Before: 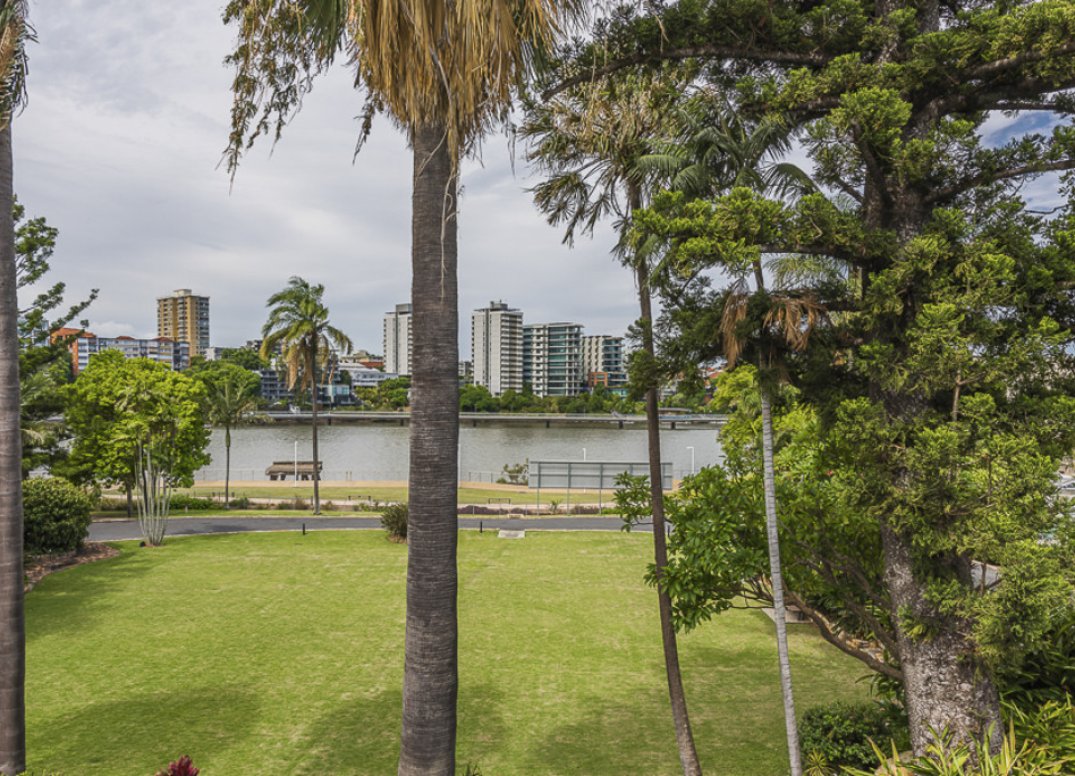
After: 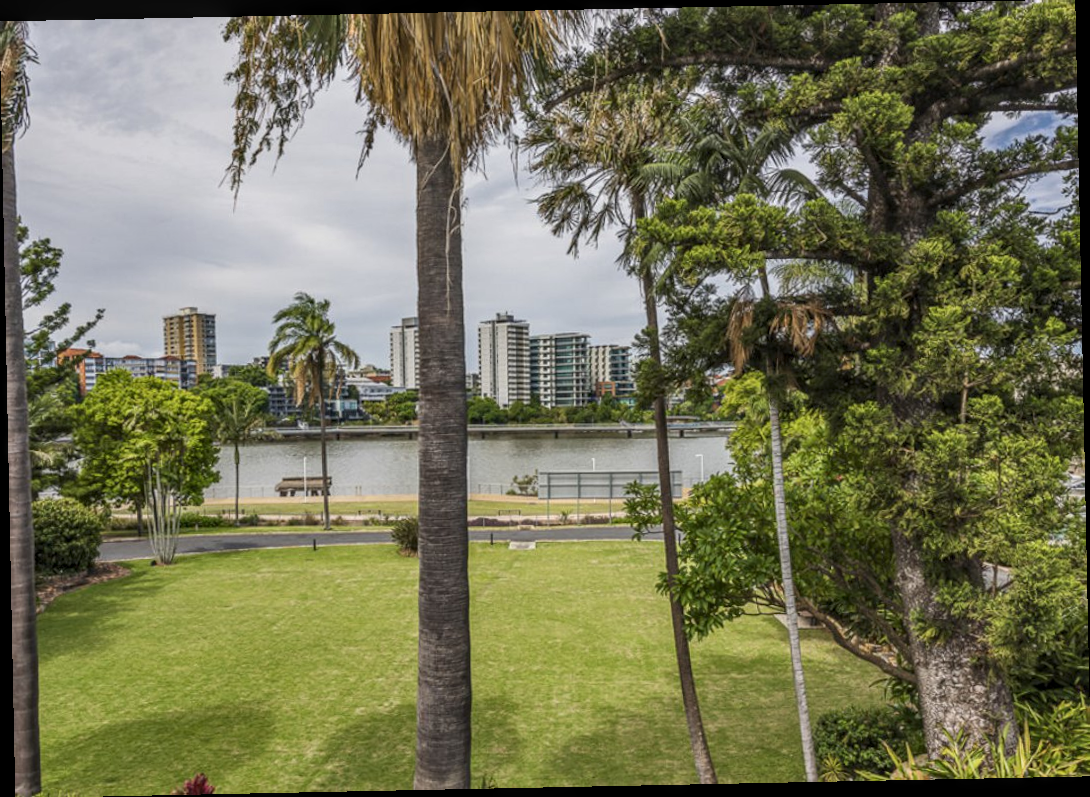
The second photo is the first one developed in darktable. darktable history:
rotate and perspective: rotation -1.17°, automatic cropping off
local contrast: on, module defaults
